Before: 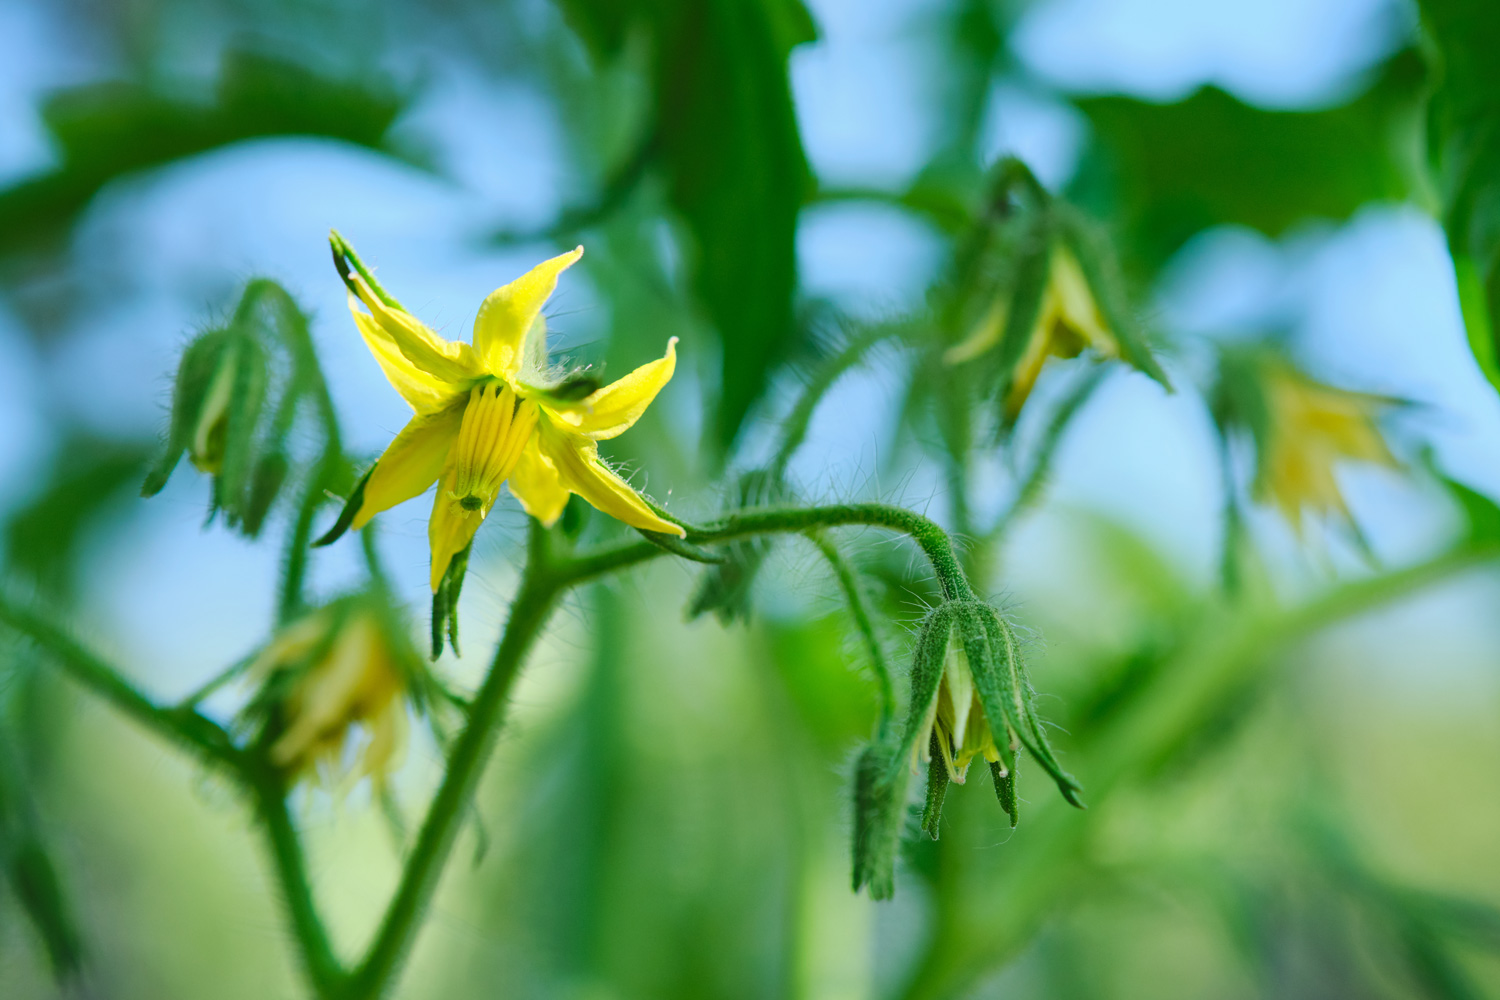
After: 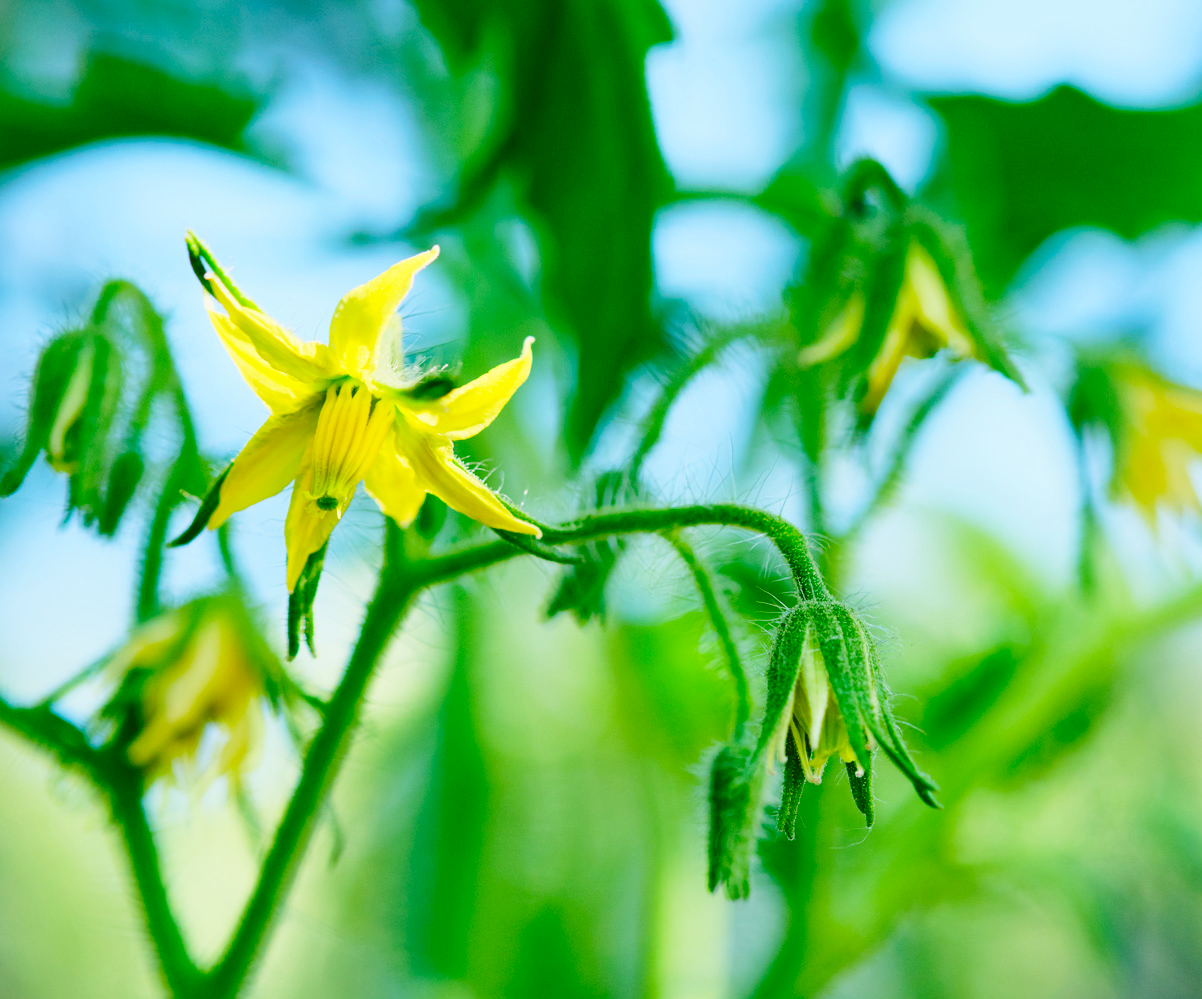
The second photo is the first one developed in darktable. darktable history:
crop and rotate: left 9.608%, right 10.193%
exposure: exposure -0.212 EV, compensate highlight preservation false
contrast brightness saturation: saturation 0.176
base curve: curves: ch0 [(0, 0) (0.028, 0.03) (0.121, 0.232) (0.46, 0.748) (0.859, 0.968) (1, 1)], preserve colors none
